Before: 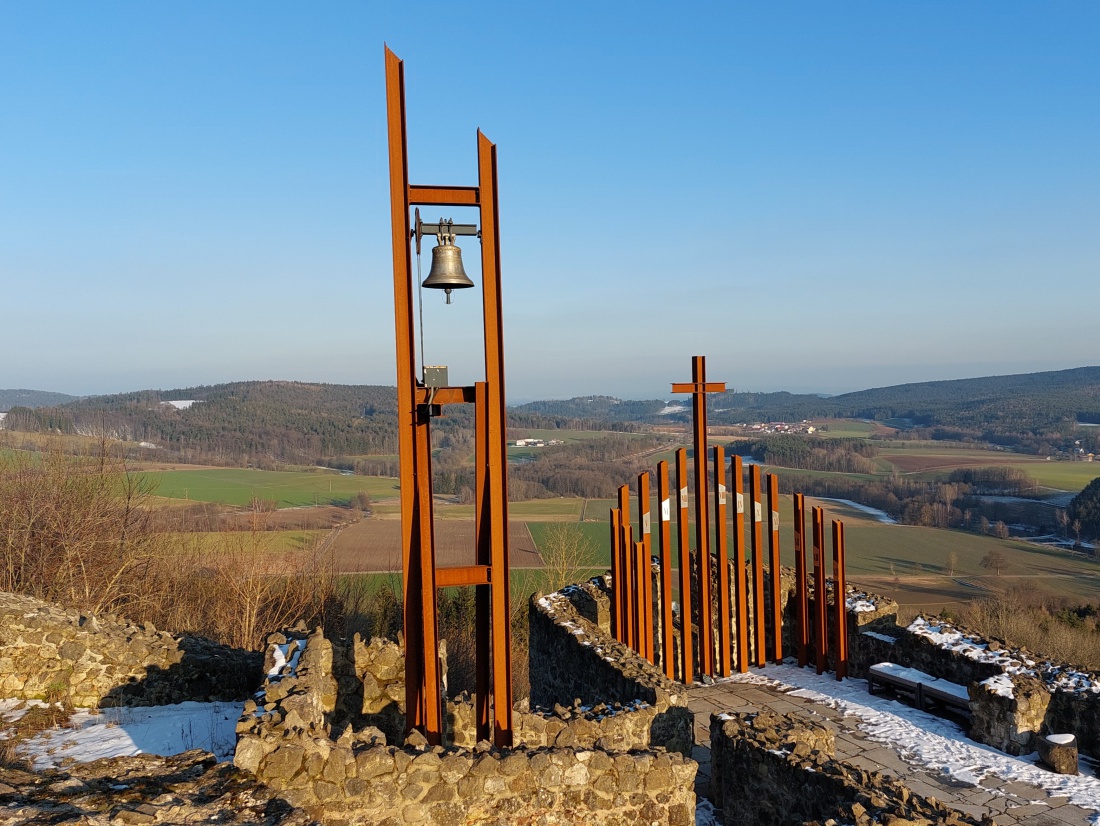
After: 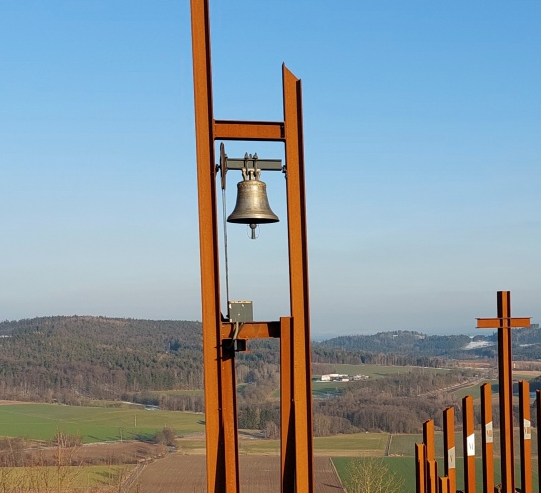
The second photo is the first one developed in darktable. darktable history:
crop: left 17.789%, top 7.876%, right 33.027%, bottom 32.331%
contrast brightness saturation: saturation -0.047
